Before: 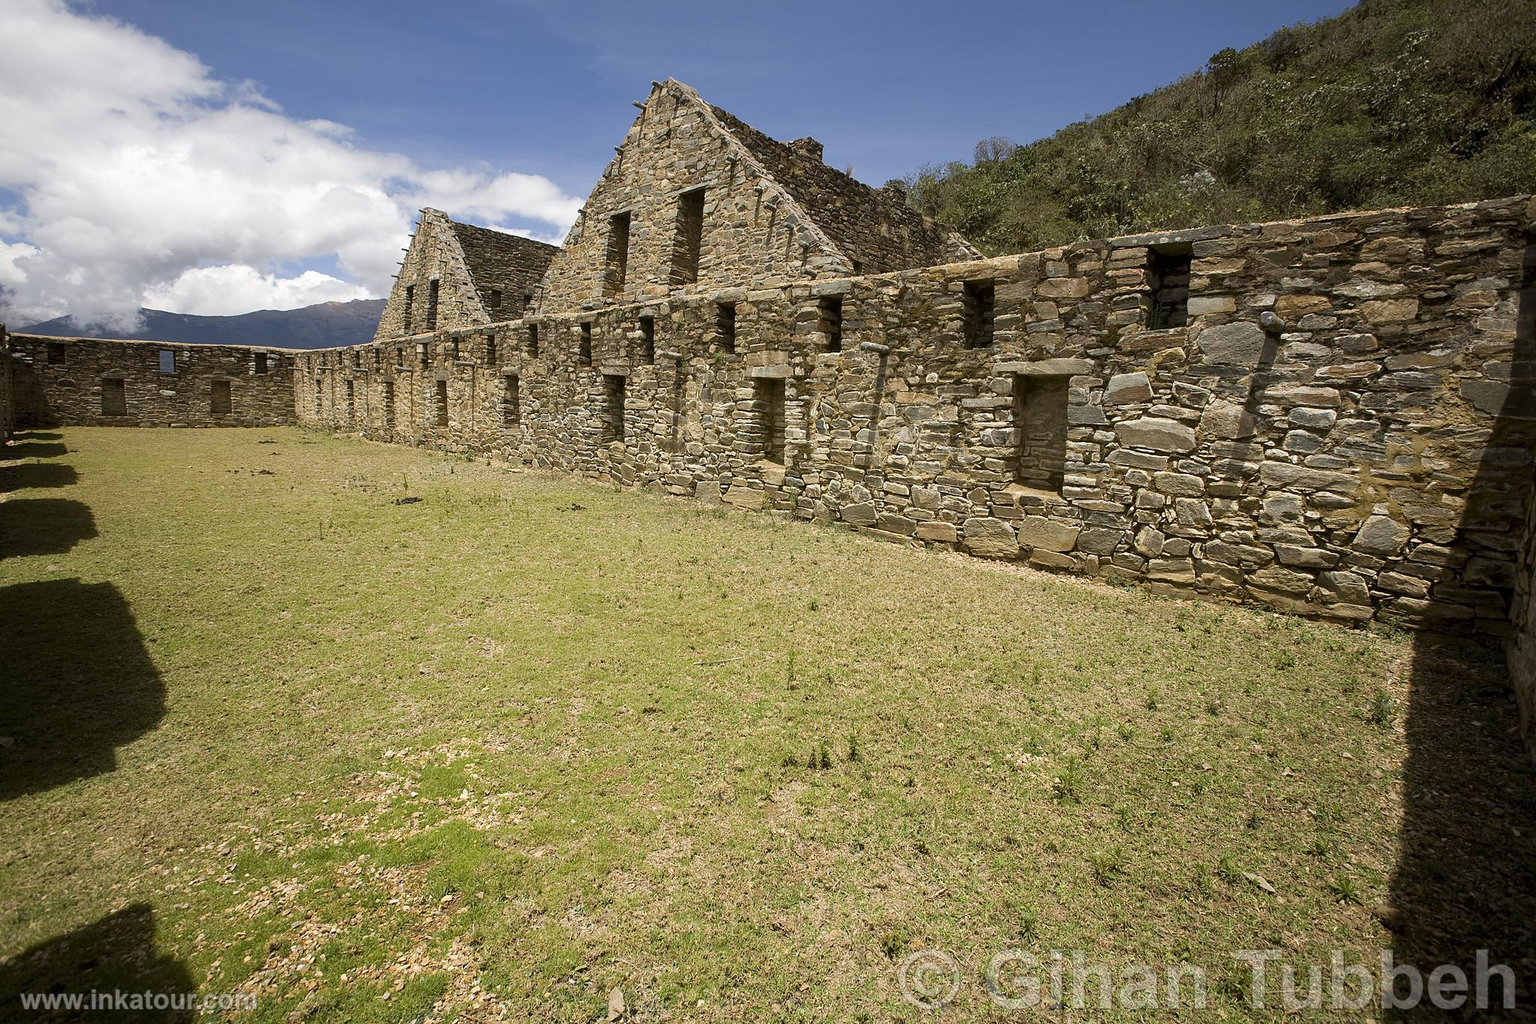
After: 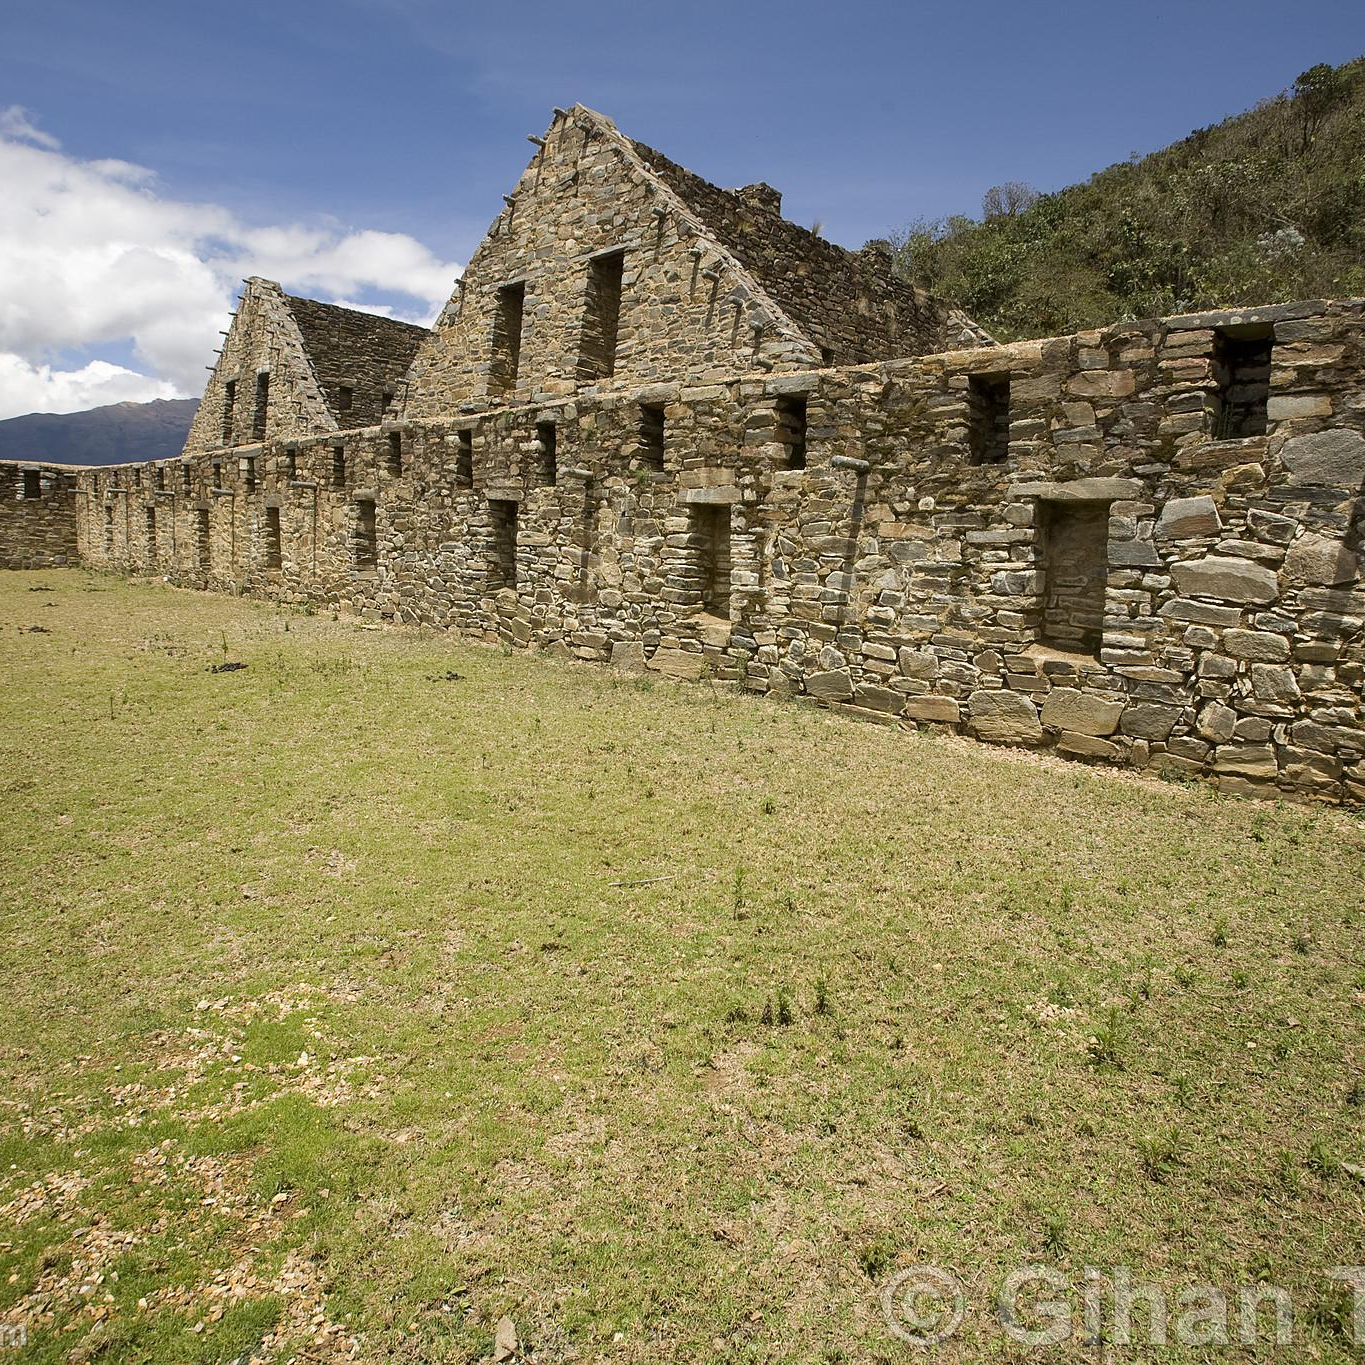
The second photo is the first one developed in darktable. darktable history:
crop: left 15.432%, right 17.905%
